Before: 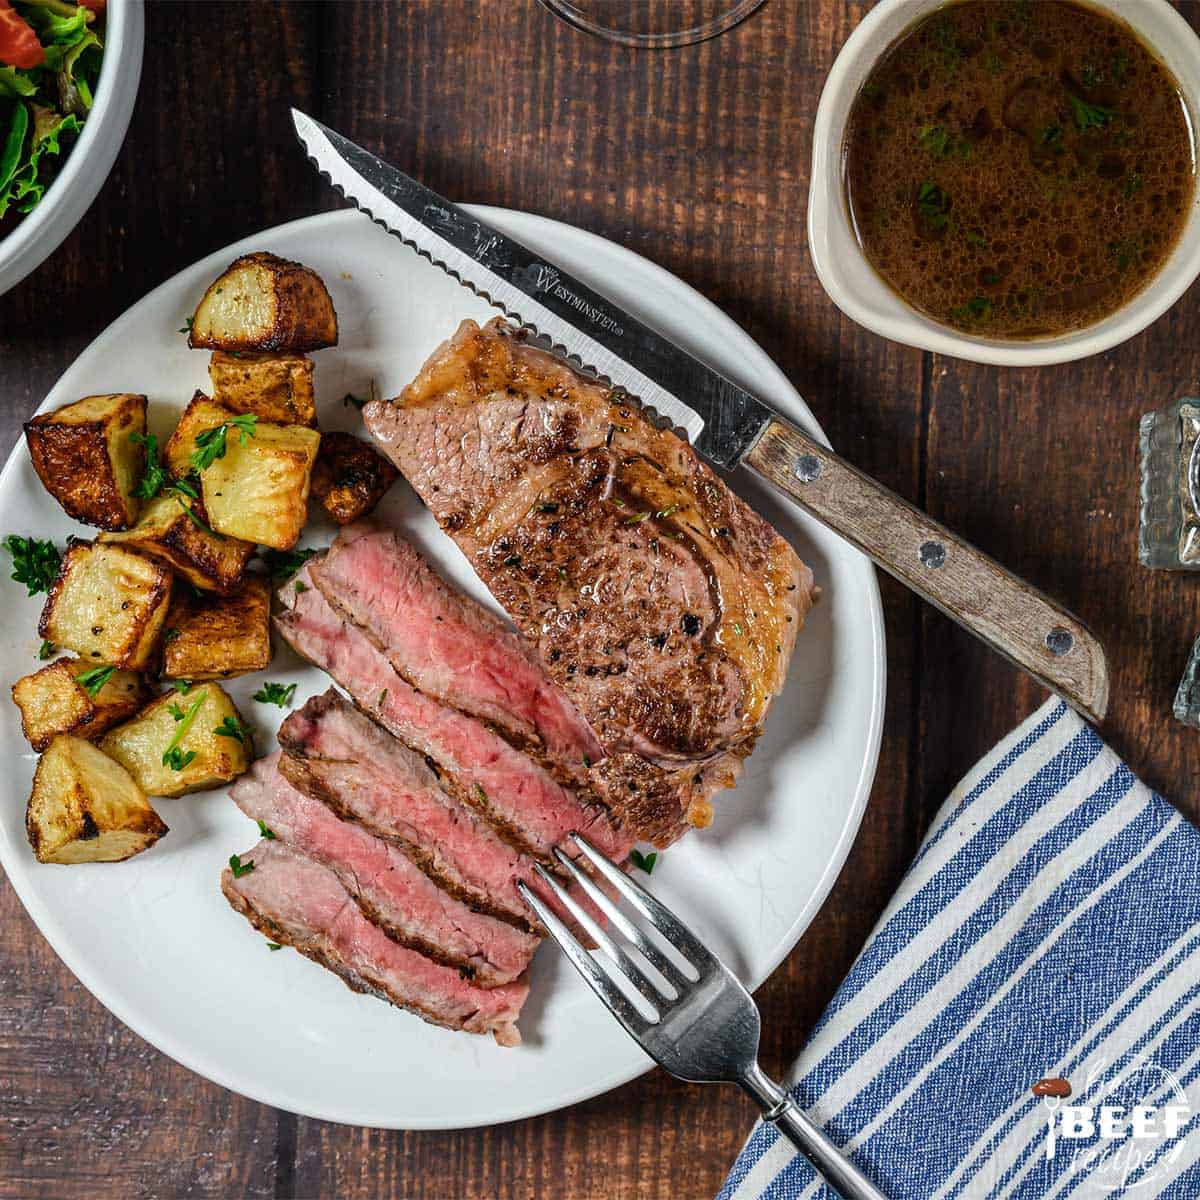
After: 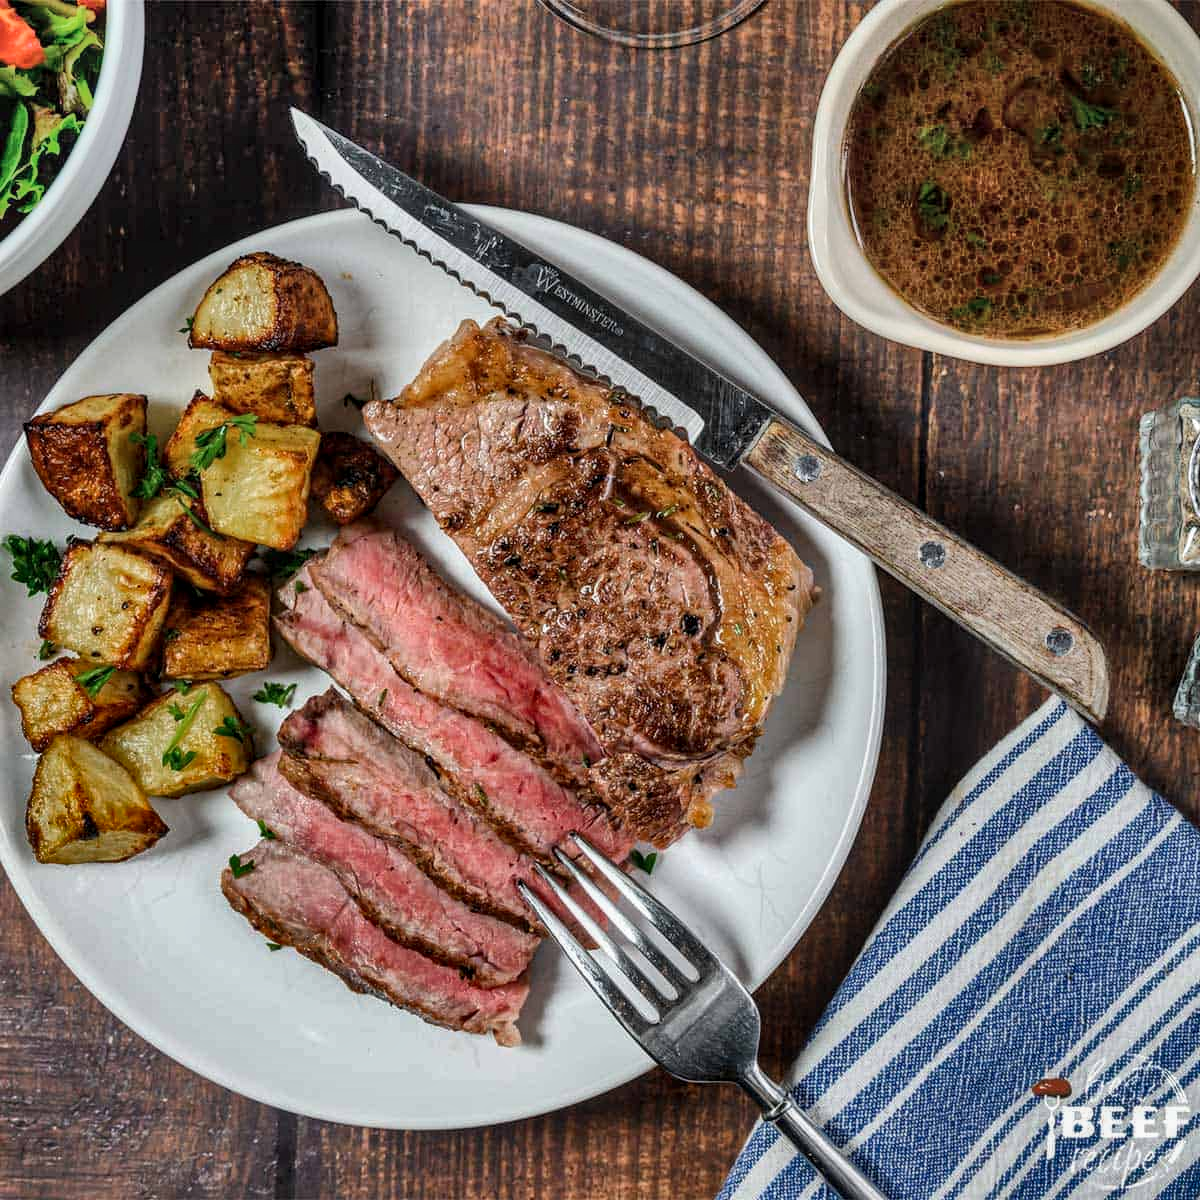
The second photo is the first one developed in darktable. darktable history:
local contrast: on, module defaults
shadows and highlights: radius 123.98, shadows 100, white point adjustment -3, highlights -100, highlights color adjustment 89.84%, soften with gaussian
color zones: curves: ch0 [(0, 0.5) (0.143, 0.5) (0.286, 0.456) (0.429, 0.5) (0.571, 0.5) (0.714, 0.5) (0.857, 0.5) (1, 0.5)]; ch1 [(0, 0.5) (0.143, 0.5) (0.286, 0.422) (0.429, 0.5) (0.571, 0.5) (0.714, 0.5) (0.857, 0.5) (1, 0.5)]
tone equalizer: -8 EV 0.06 EV, smoothing diameter 25%, edges refinement/feathering 10, preserve details guided filter
